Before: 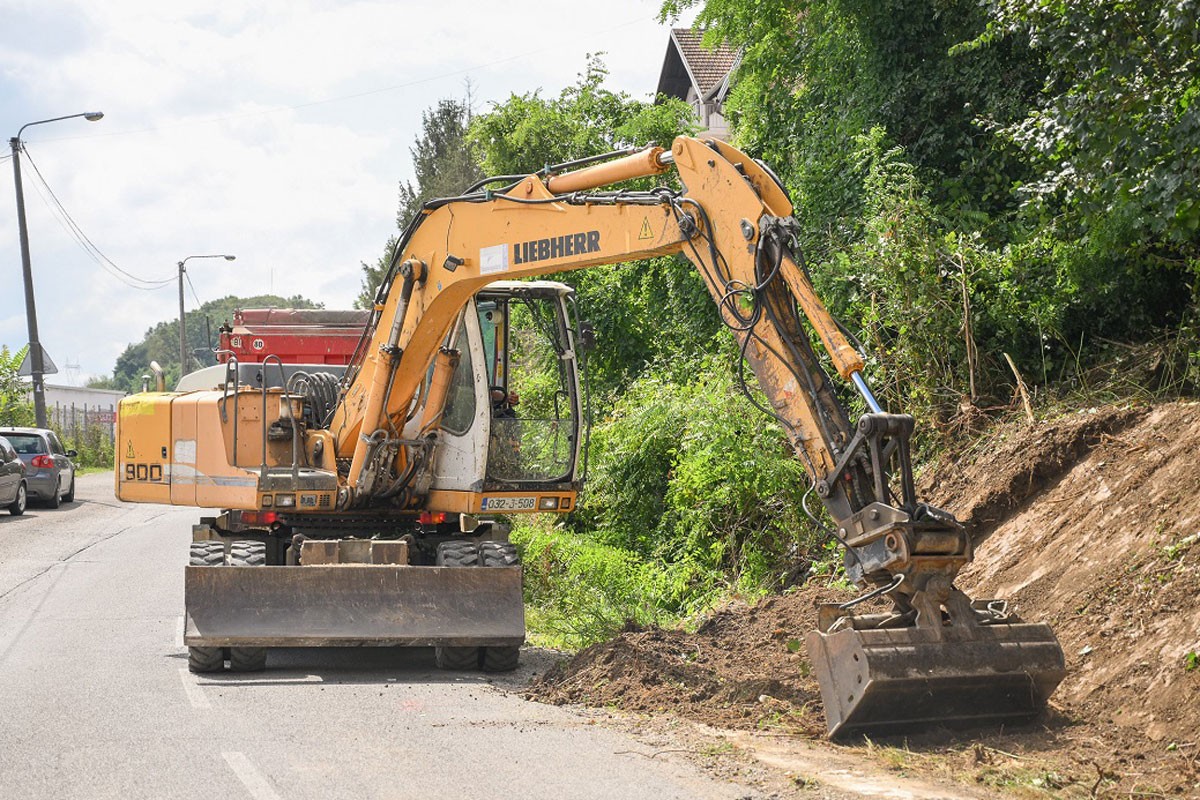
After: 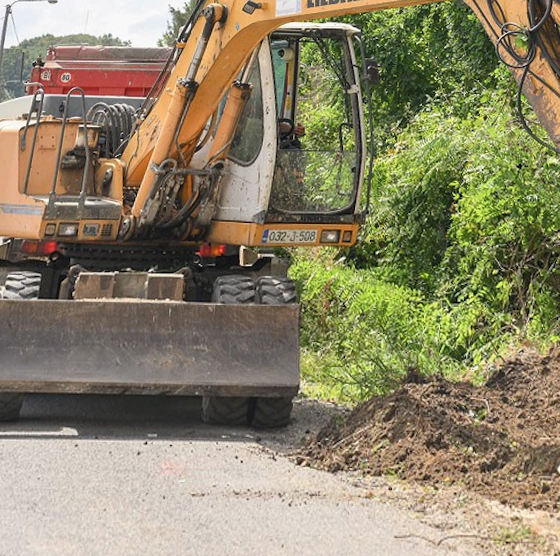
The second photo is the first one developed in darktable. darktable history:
rotate and perspective: rotation 0.72°, lens shift (vertical) -0.352, lens shift (horizontal) -0.051, crop left 0.152, crop right 0.859, crop top 0.019, crop bottom 0.964
crop: left 8.966%, top 23.852%, right 34.699%, bottom 4.703%
contrast brightness saturation: saturation -0.05
